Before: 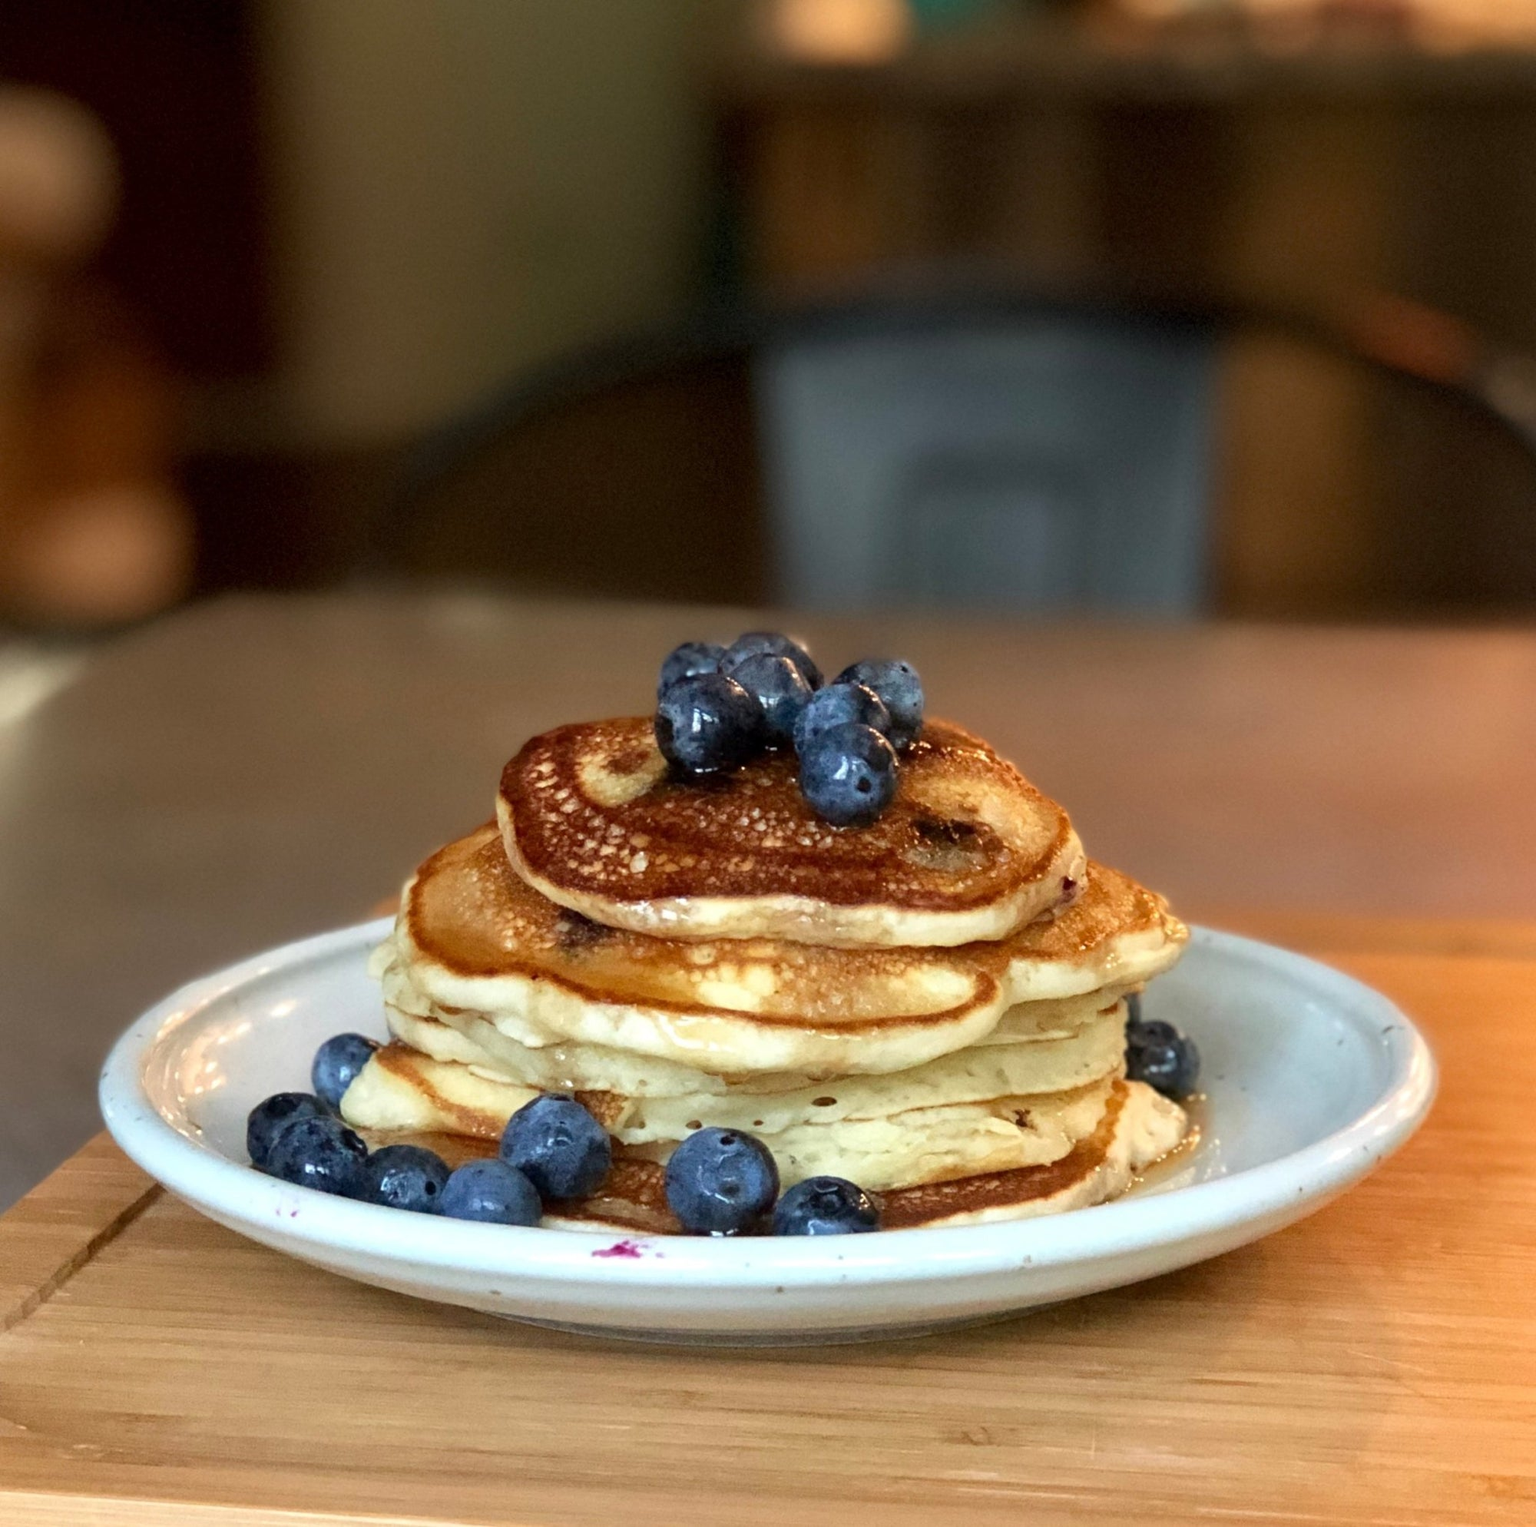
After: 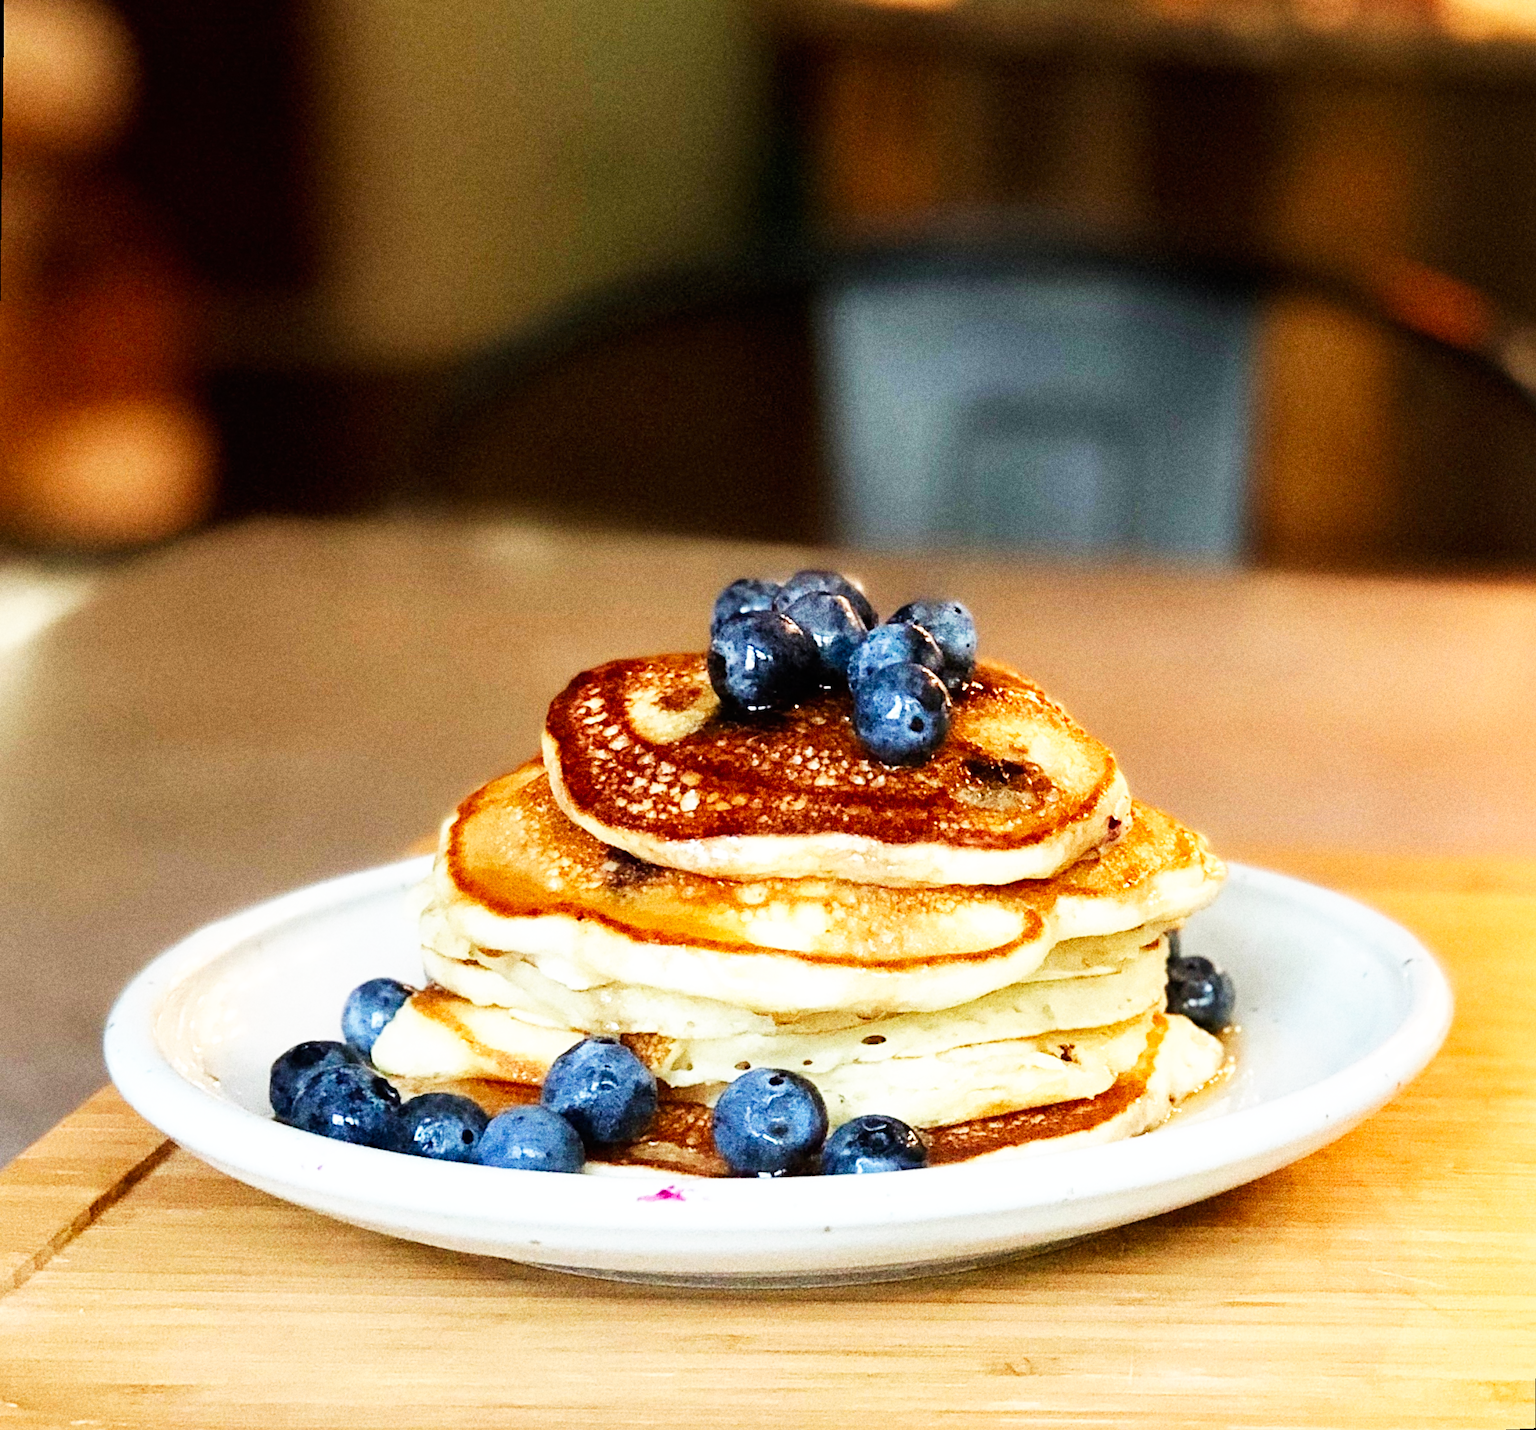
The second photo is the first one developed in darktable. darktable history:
rotate and perspective: rotation 0.679°, lens shift (horizontal) 0.136, crop left 0.009, crop right 0.991, crop top 0.078, crop bottom 0.95
sharpen: on, module defaults
grain: coarseness 8.68 ISO, strength 31.94%
base curve: curves: ch0 [(0, 0) (0.007, 0.004) (0.027, 0.03) (0.046, 0.07) (0.207, 0.54) (0.442, 0.872) (0.673, 0.972) (1, 1)], preserve colors none
